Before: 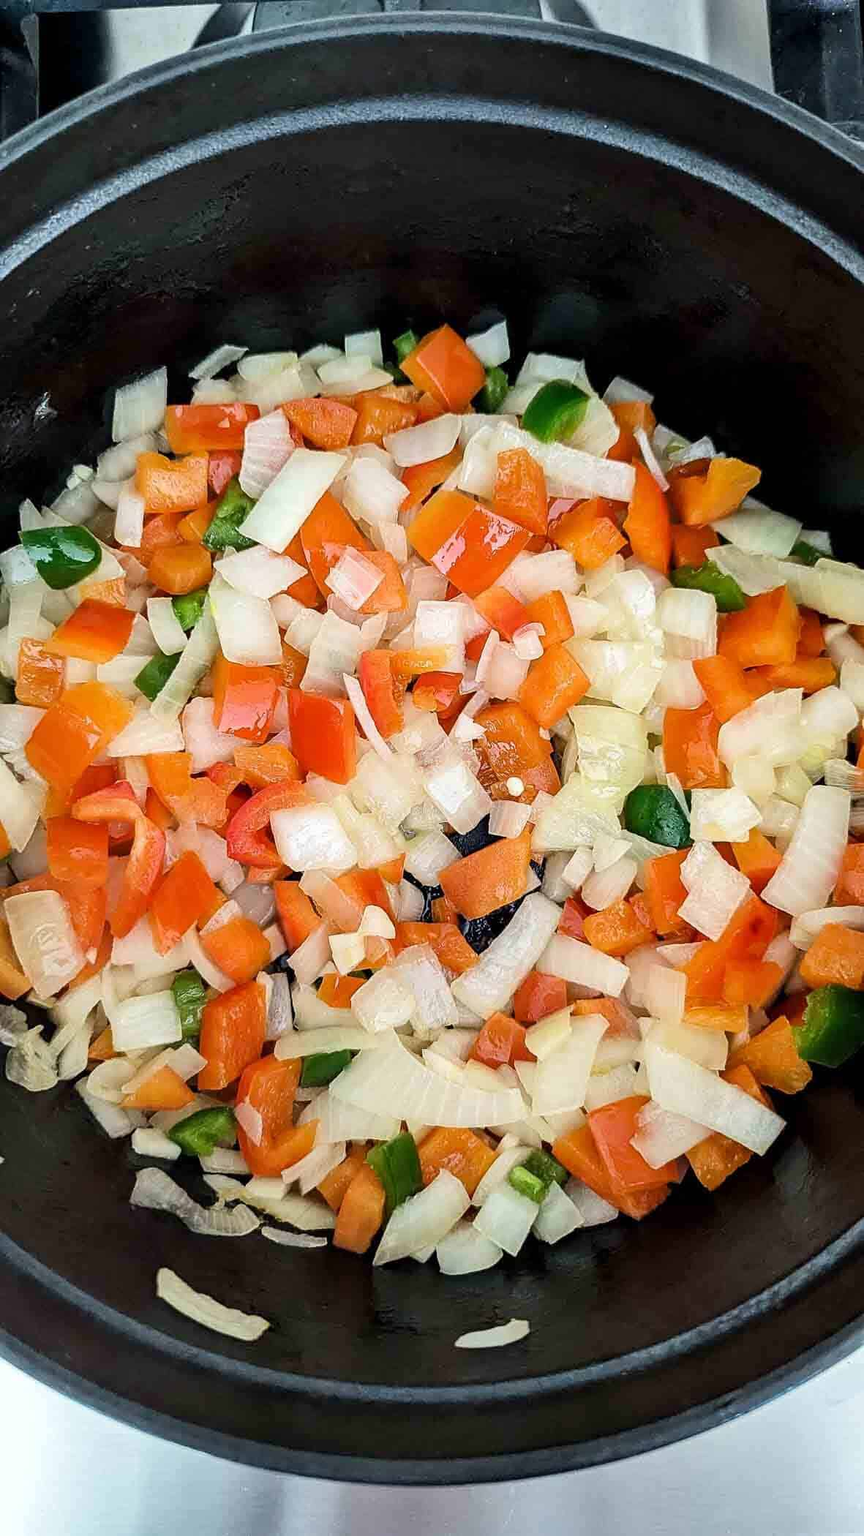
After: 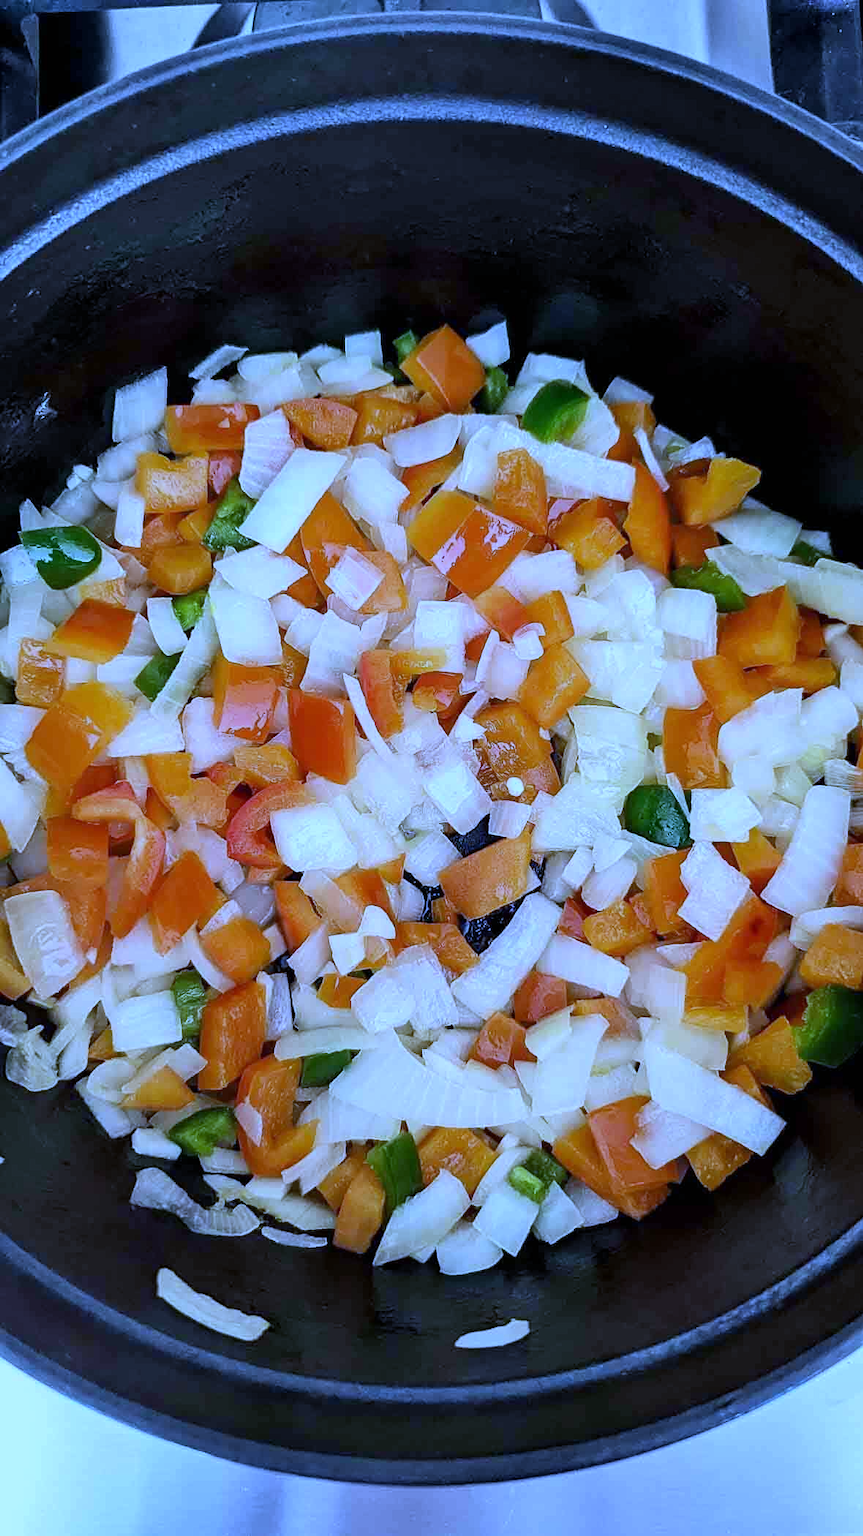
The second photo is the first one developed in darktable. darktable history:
white balance: red 0.766, blue 1.537
exposure: exposure -0.153 EV, compensate highlight preservation false
